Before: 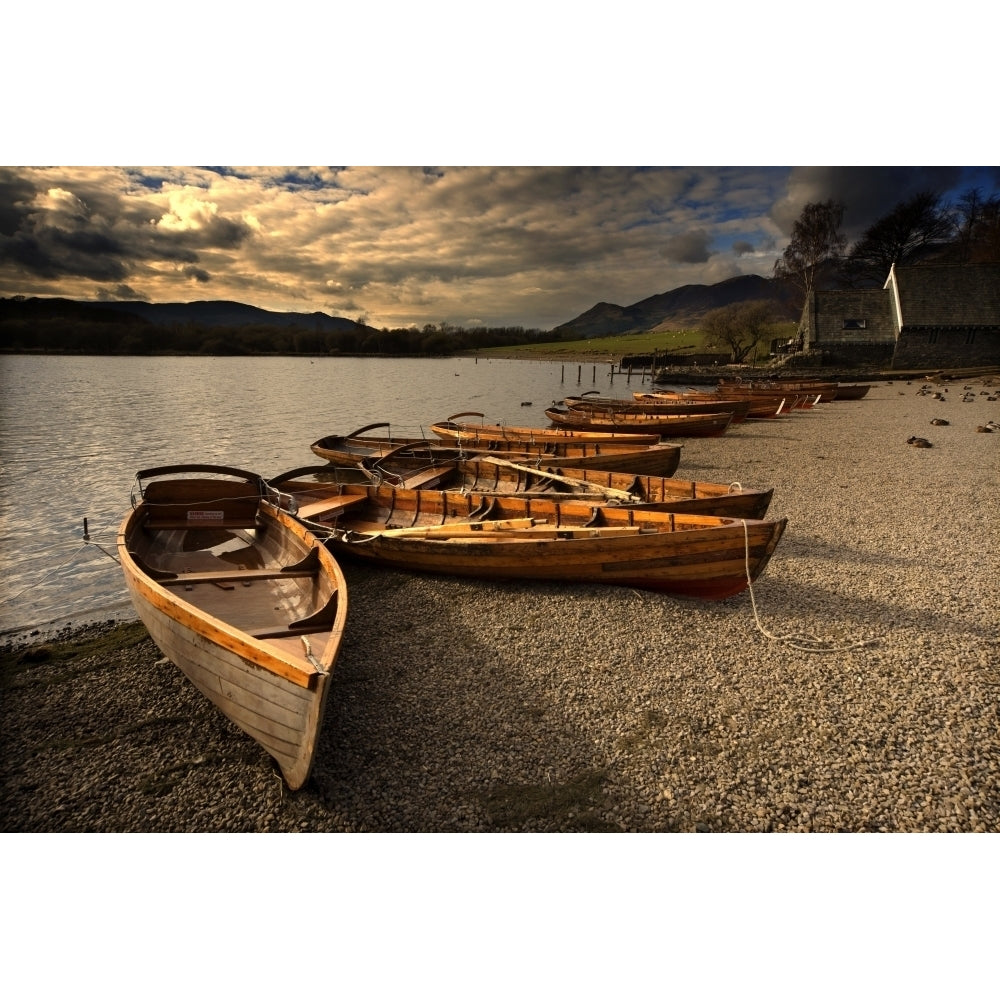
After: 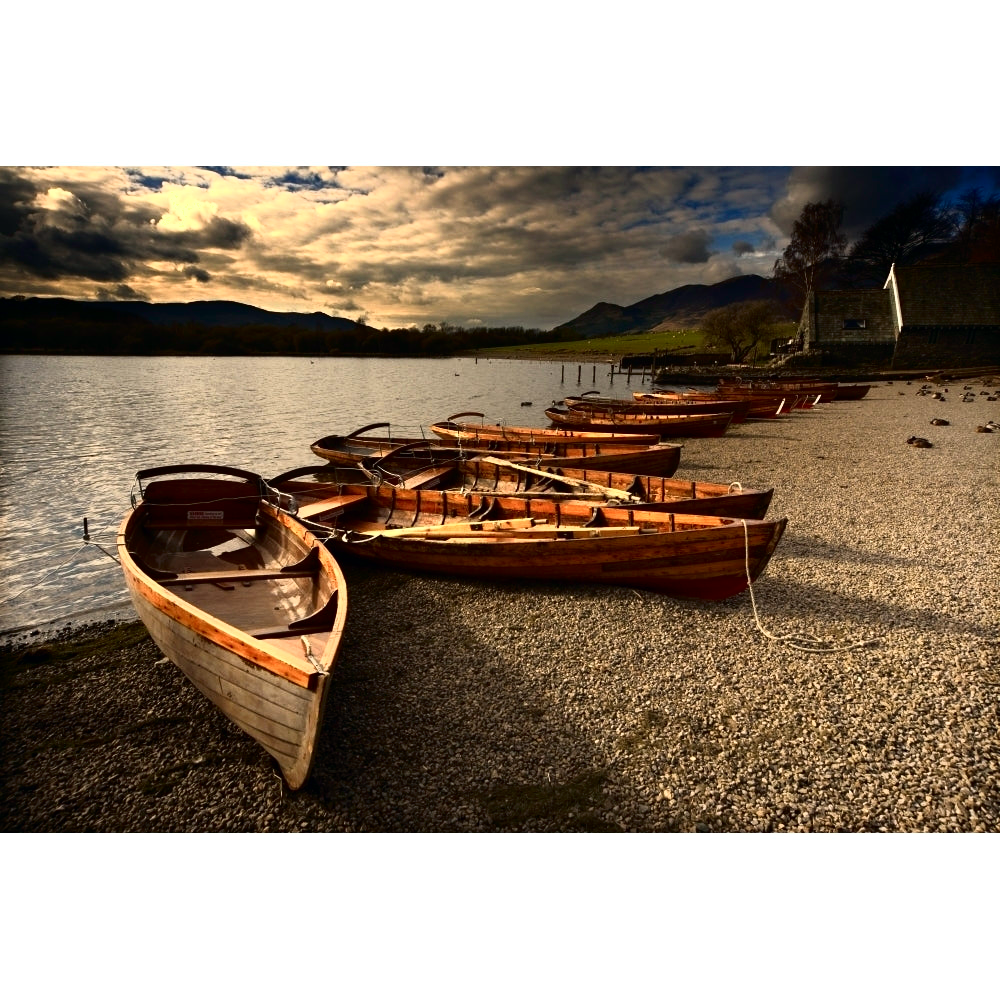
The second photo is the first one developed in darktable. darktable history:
exposure: compensate highlight preservation false
shadows and highlights: shadows -1.08, highlights 39.47
color zones: curves: ch1 [(0, 0.469) (0.001, 0.469) (0.12, 0.446) (0.248, 0.469) (0.5, 0.5) (0.748, 0.5) (0.999, 0.469) (1, 0.469)]
tone curve: curves: ch0 [(0, 0) (0.139, 0.067) (0.319, 0.269) (0.498, 0.505) (0.725, 0.824) (0.864, 0.945) (0.985, 1)]; ch1 [(0, 0) (0.291, 0.197) (0.456, 0.426) (0.495, 0.488) (0.557, 0.578) (0.599, 0.644) (0.702, 0.786) (1, 1)]; ch2 [(0, 0) (0.125, 0.089) (0.353, 0.329) (0.447, 0.43) (0.557, 0.566) (0.63, 0.667) (1, 1)], color space Lab, independent channels, preserve colors none
